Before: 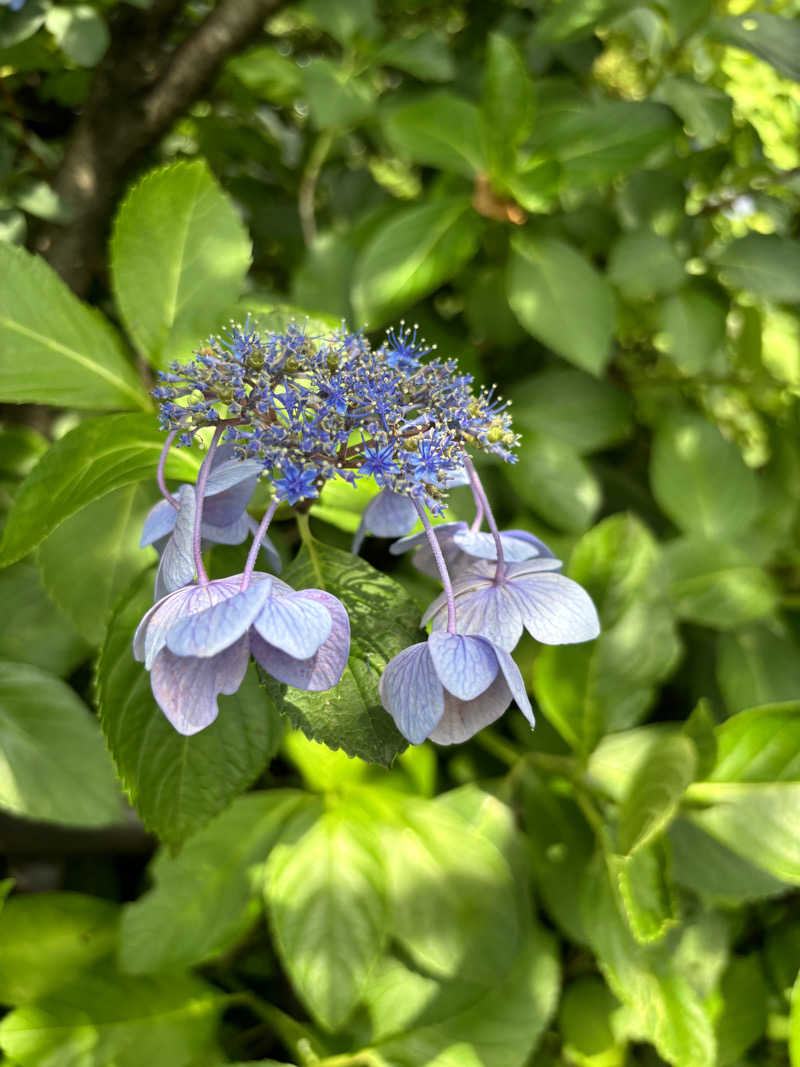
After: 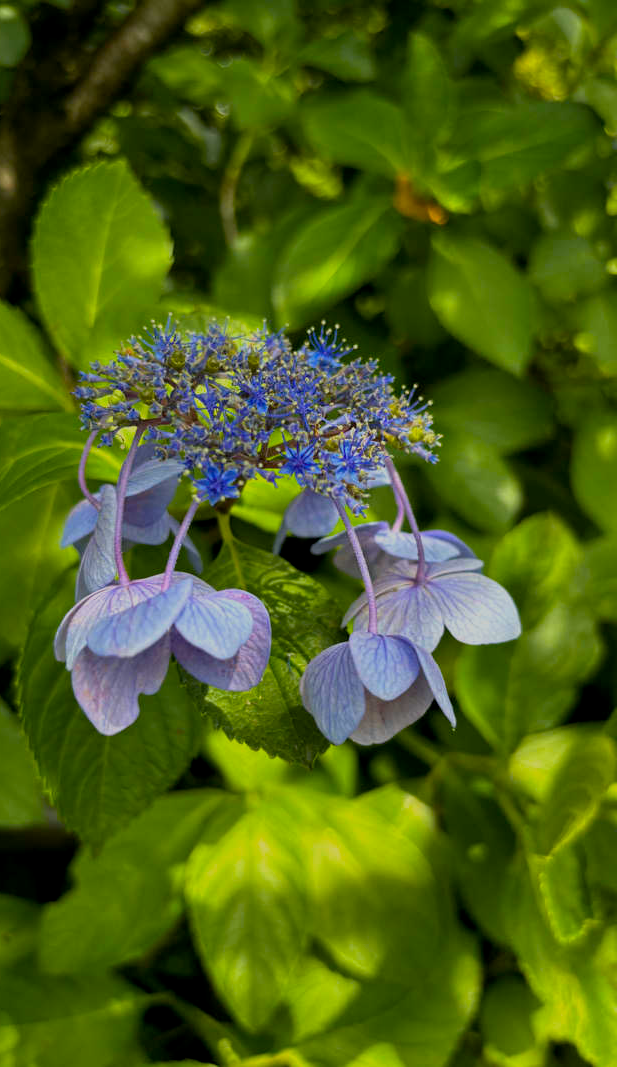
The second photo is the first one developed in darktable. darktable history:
crop: left 9.898%, right 12.888%
color balance rgb: shadows lift › chroma 1.011%, shadows lift › hue 242.39°, global offset › luminance -0.28%, global offset › hue 260.59°, perceptual saturation grading › global saturation 19.901%, global vibrance 33.432%
exposure: black level correction 0, exposure -0.725 EV, compensate highlight preservation false
